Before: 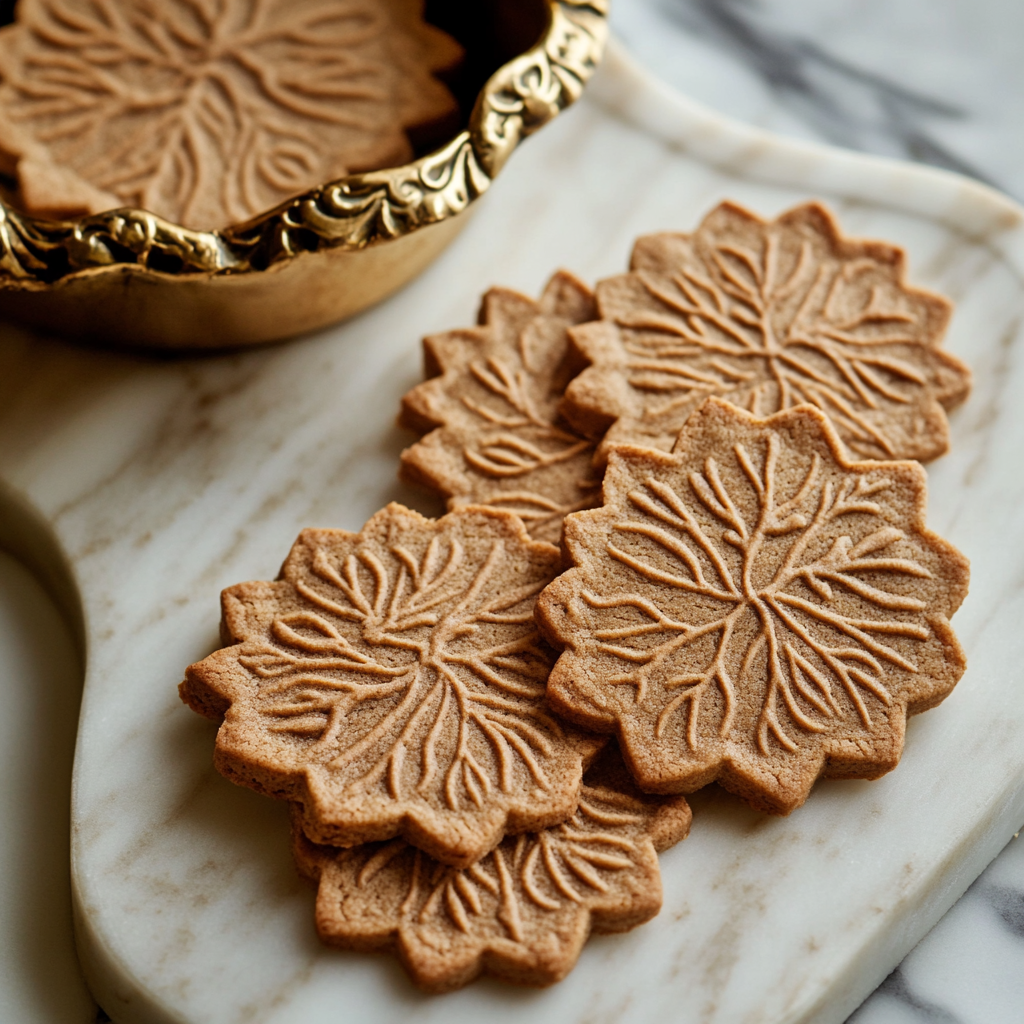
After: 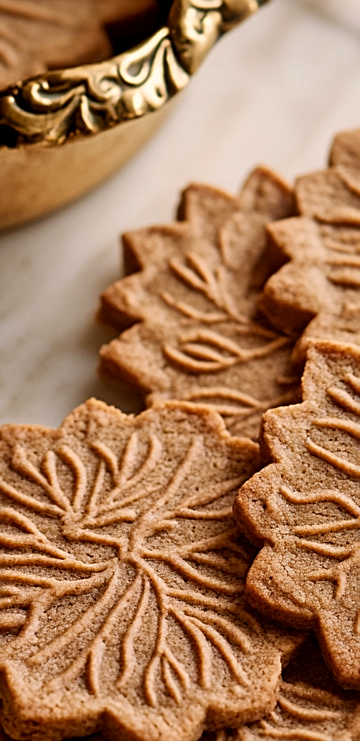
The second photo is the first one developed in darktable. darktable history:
crop and rotate: left 29.476%, top 10.214%, right 35.32%, bottom 17.333%
sharpen: on, module defaults
color correction: highlights a* 7.34, highlights b* 4.37
exposure: black level correction 0.001, compensate highlight preservation false
